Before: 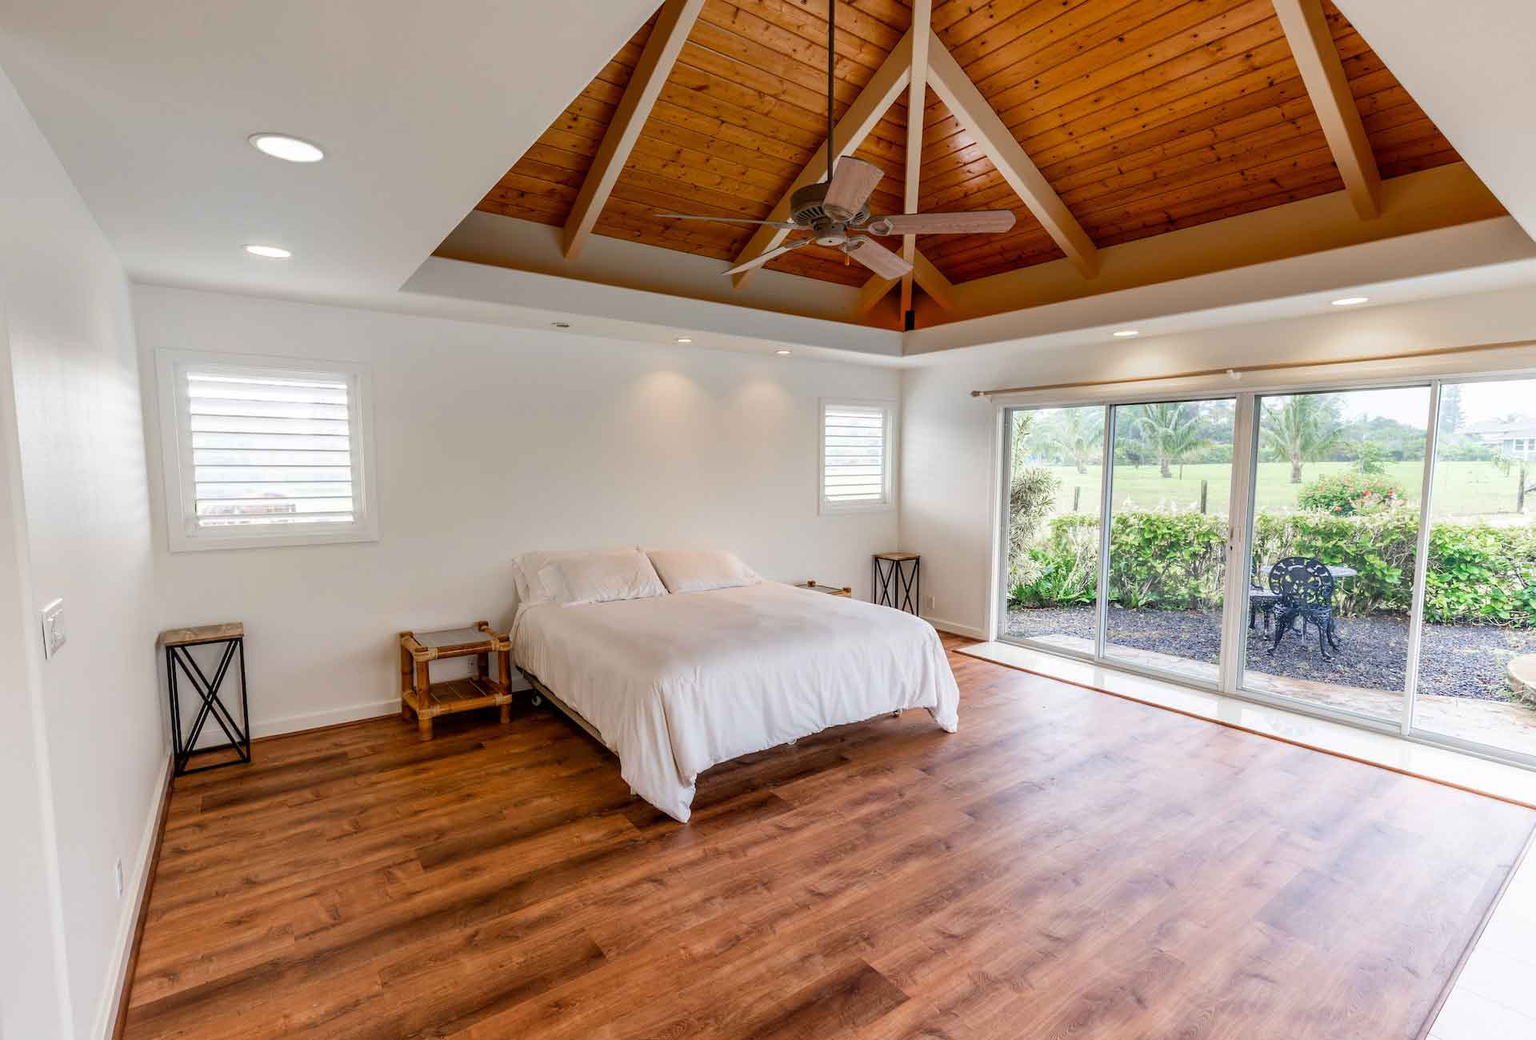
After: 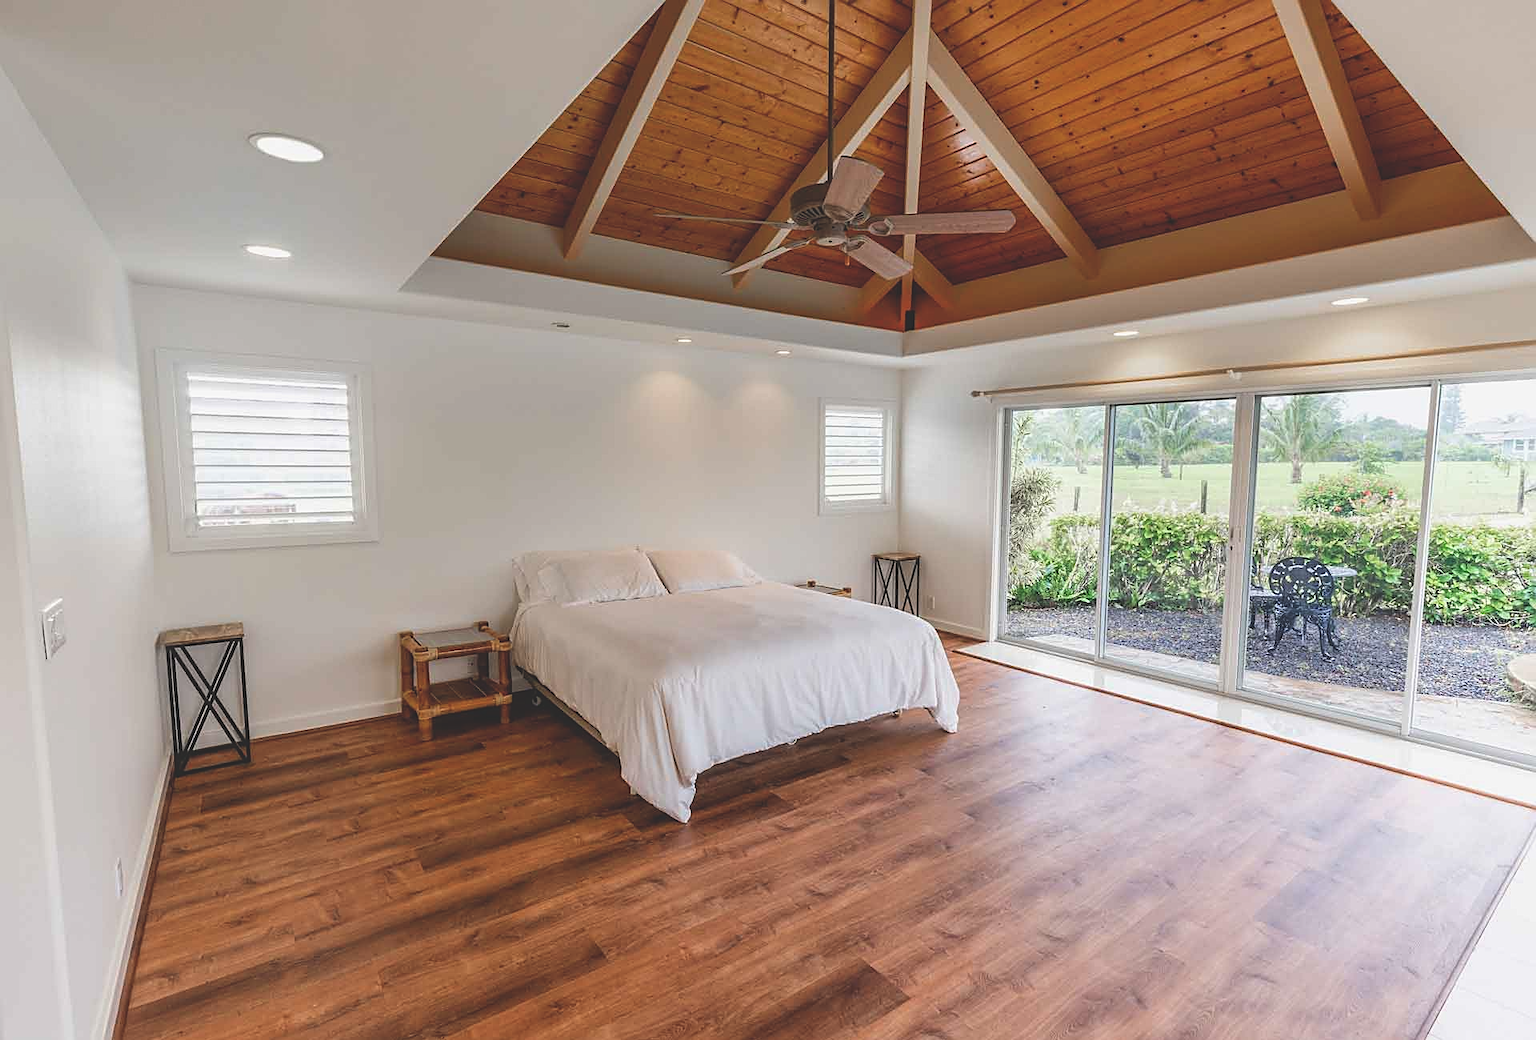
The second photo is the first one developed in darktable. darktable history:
sharpen: on, module defaults
exposure: black level correction -0.025, exposure -0.117 EV, compensate highlight preservation false
